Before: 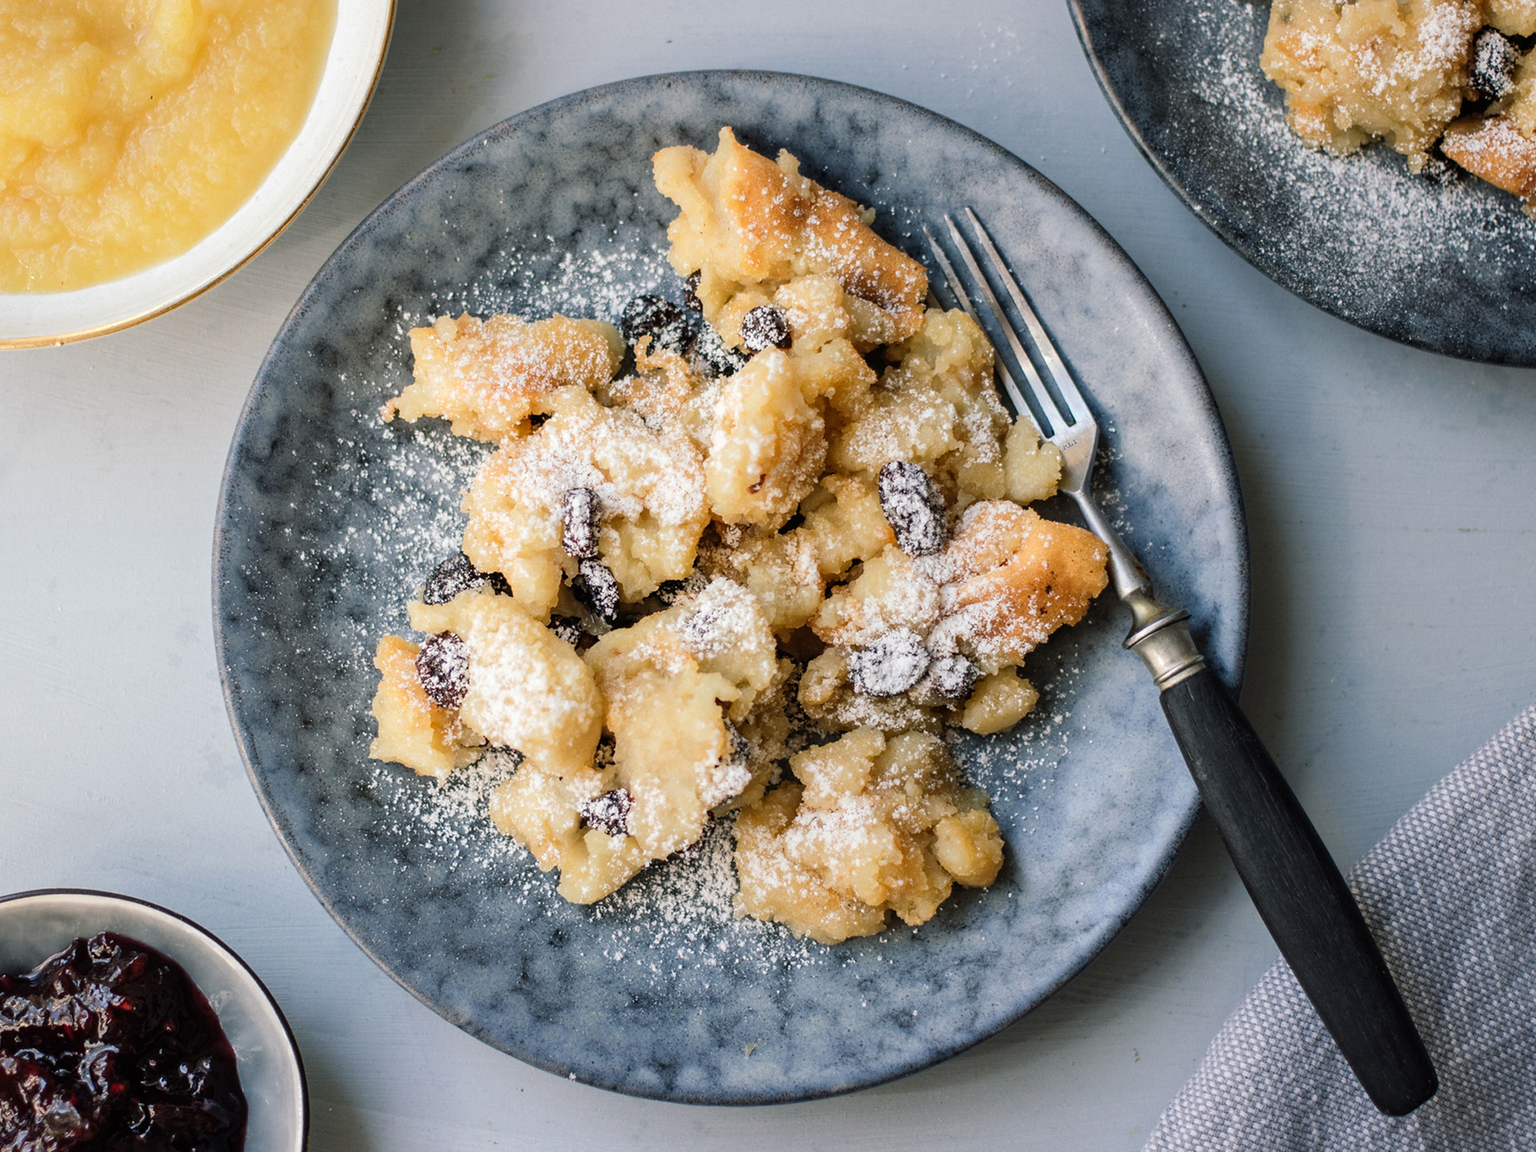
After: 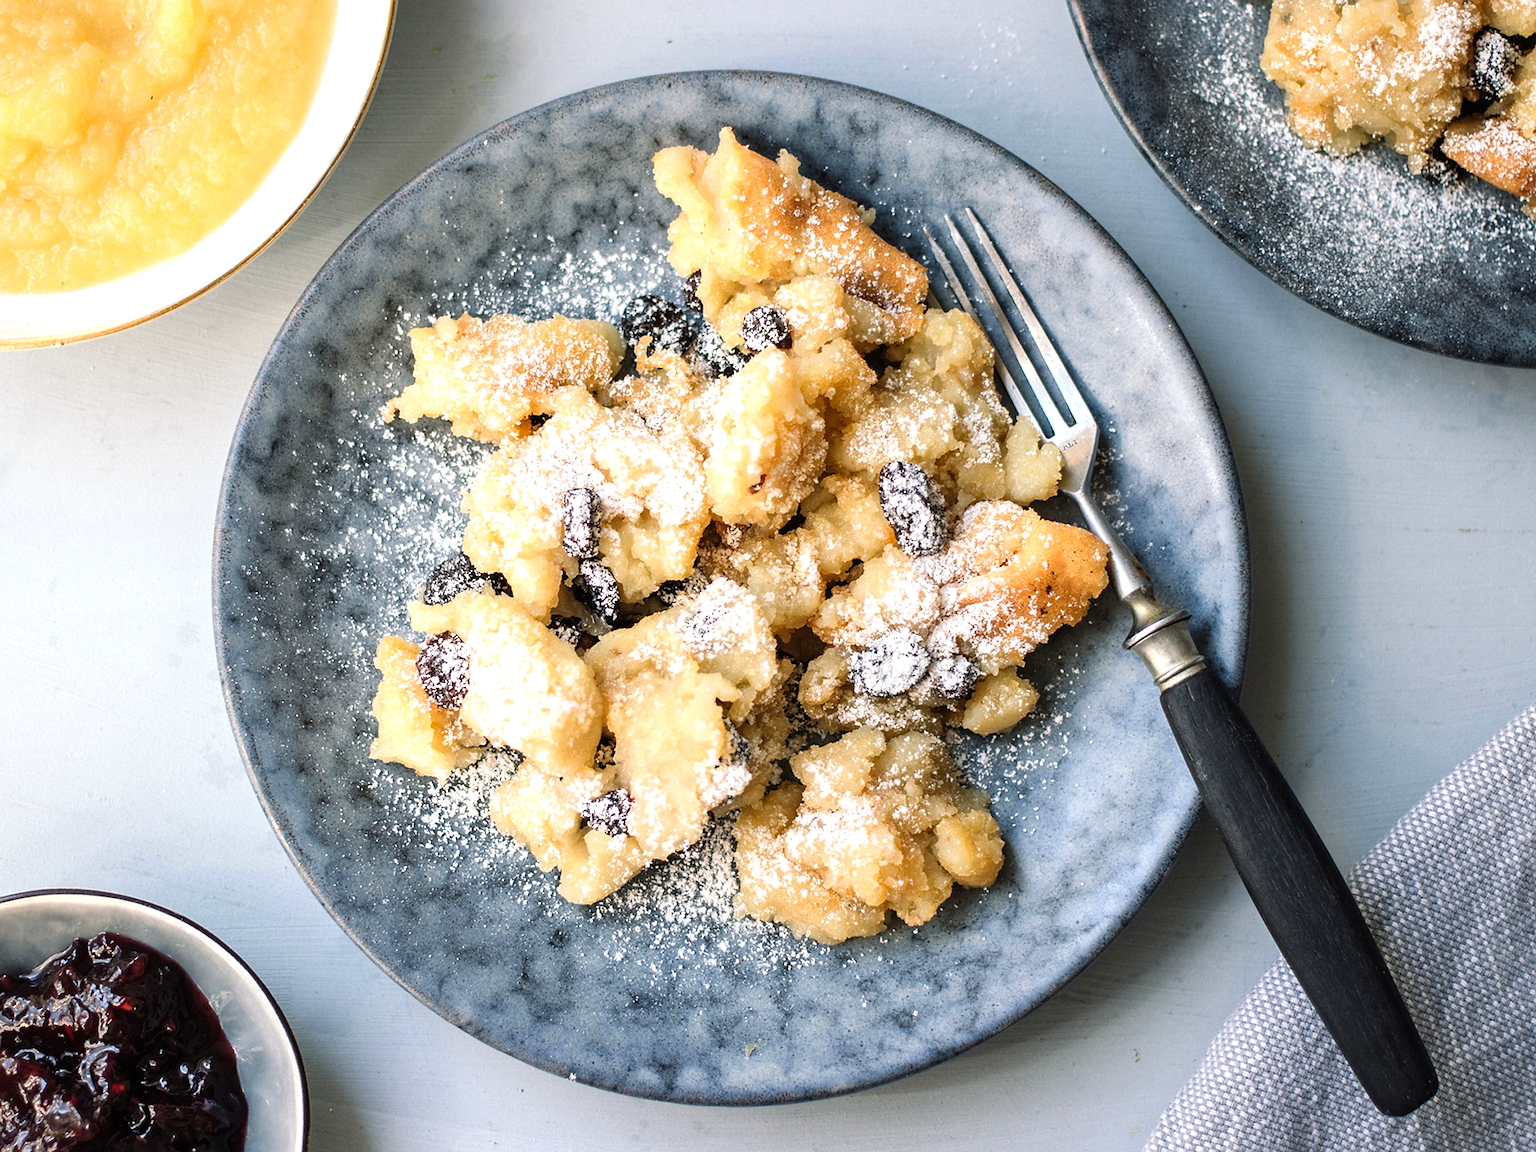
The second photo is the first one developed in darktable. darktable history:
sharpen: on, module defaults
exposure: exposure 0.548 EV, compensate highlight preservation false
